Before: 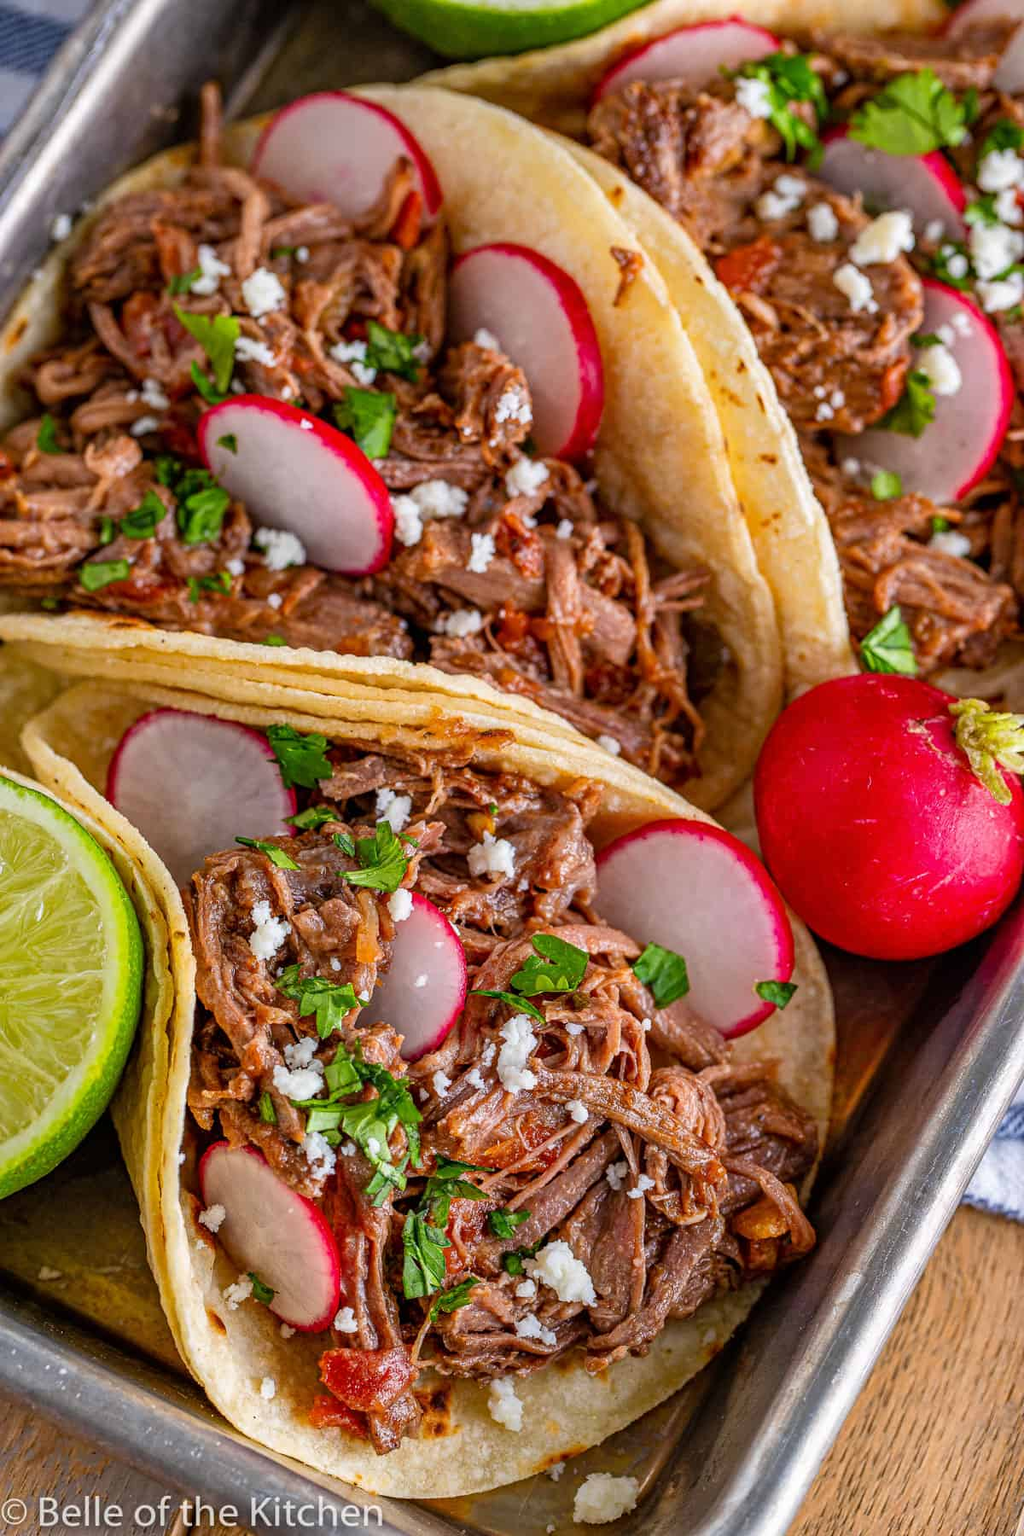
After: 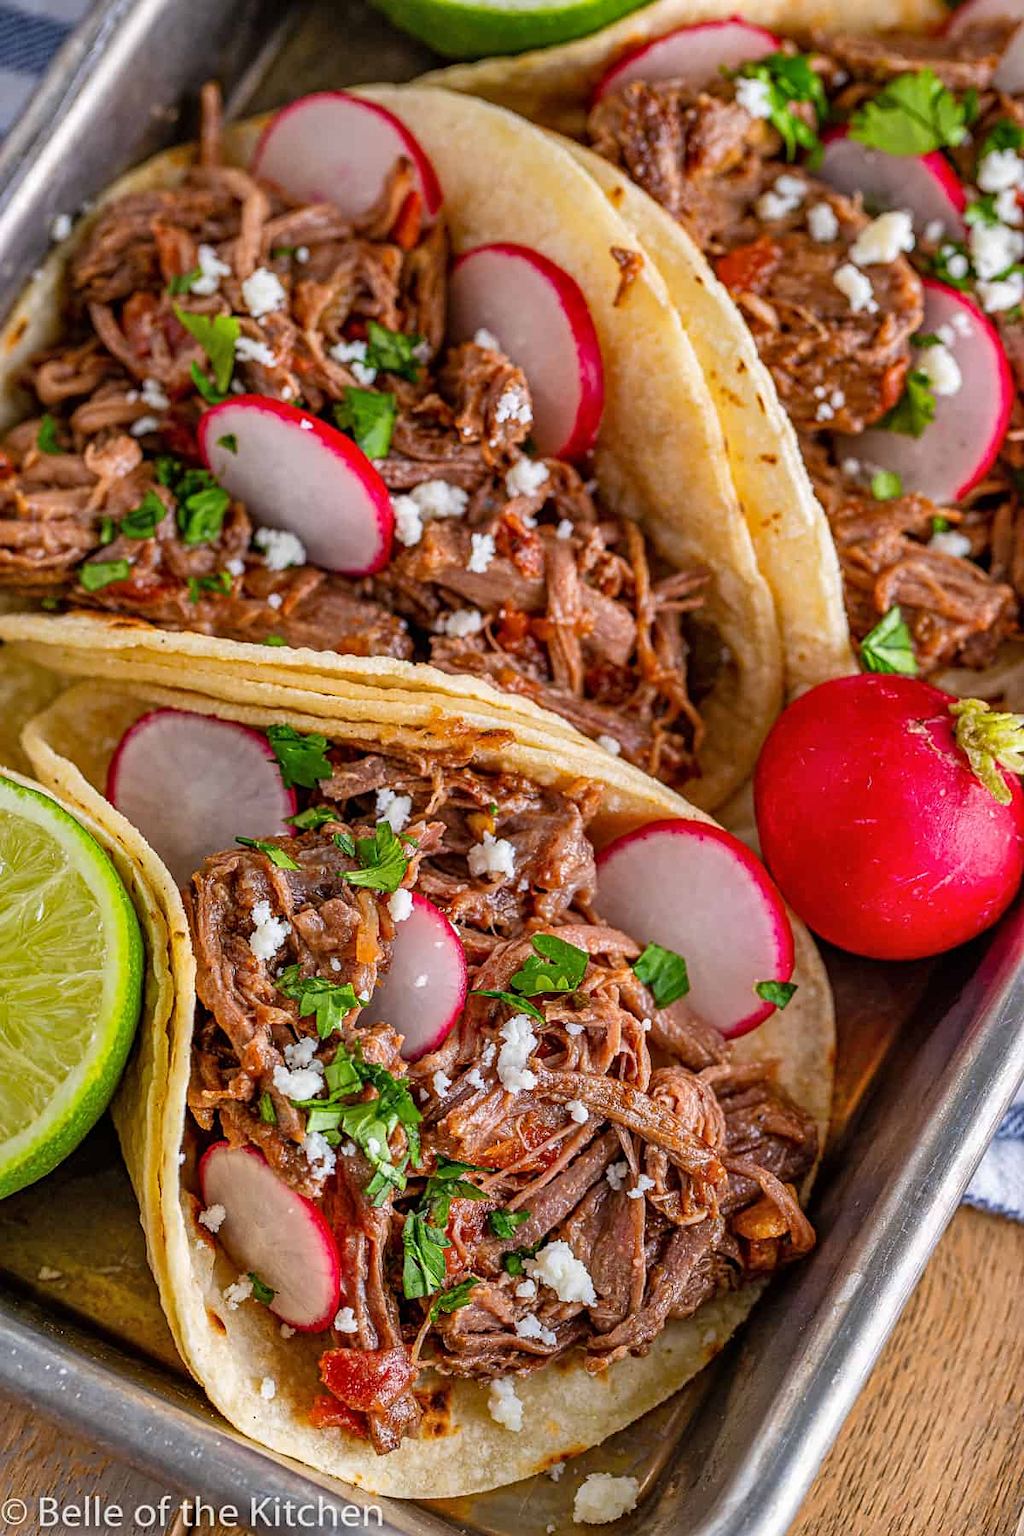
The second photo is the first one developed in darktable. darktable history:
sharpen: amount 0.203
shadows and highlights: white point adjustment 0.032, soften with gaussian
